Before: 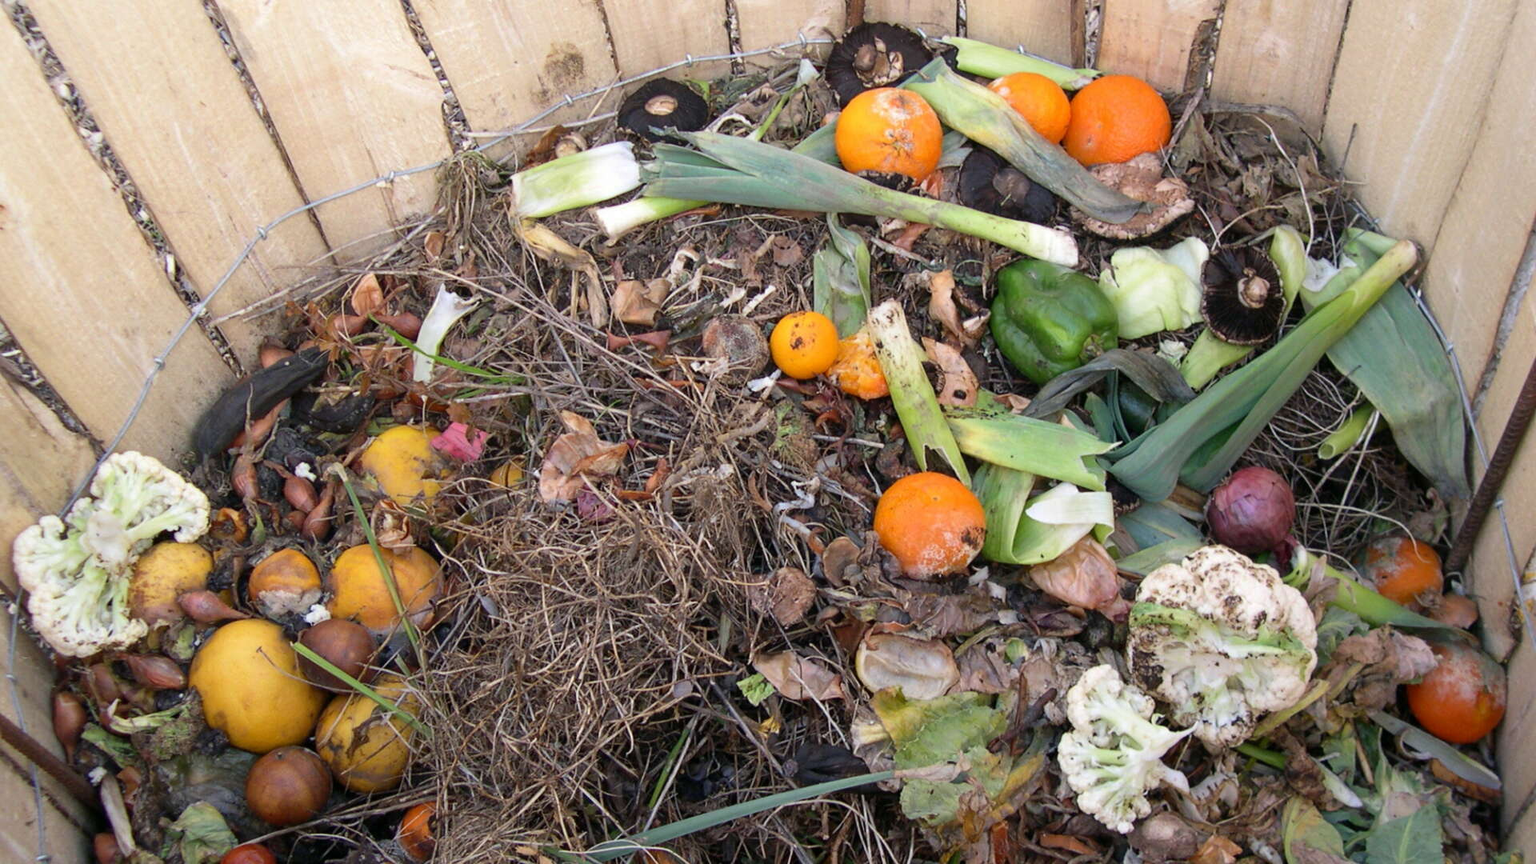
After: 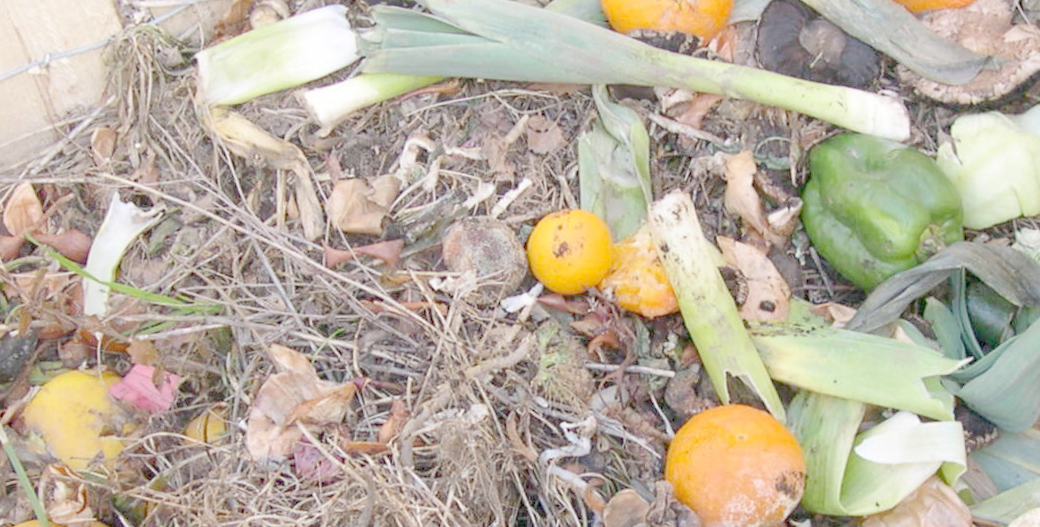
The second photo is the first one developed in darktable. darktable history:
rotate and perspective: rotation -2.12°, lens shift (vertical) 0.009, lens shift (horizontal) -0.008, automatic cropping original format, crop left 0.036, crop right 0.964, crop top 0.05, crop bottom 0.959
crop: left 20.932%, top 15.471%, right 21.848%, bottom 34.081%
